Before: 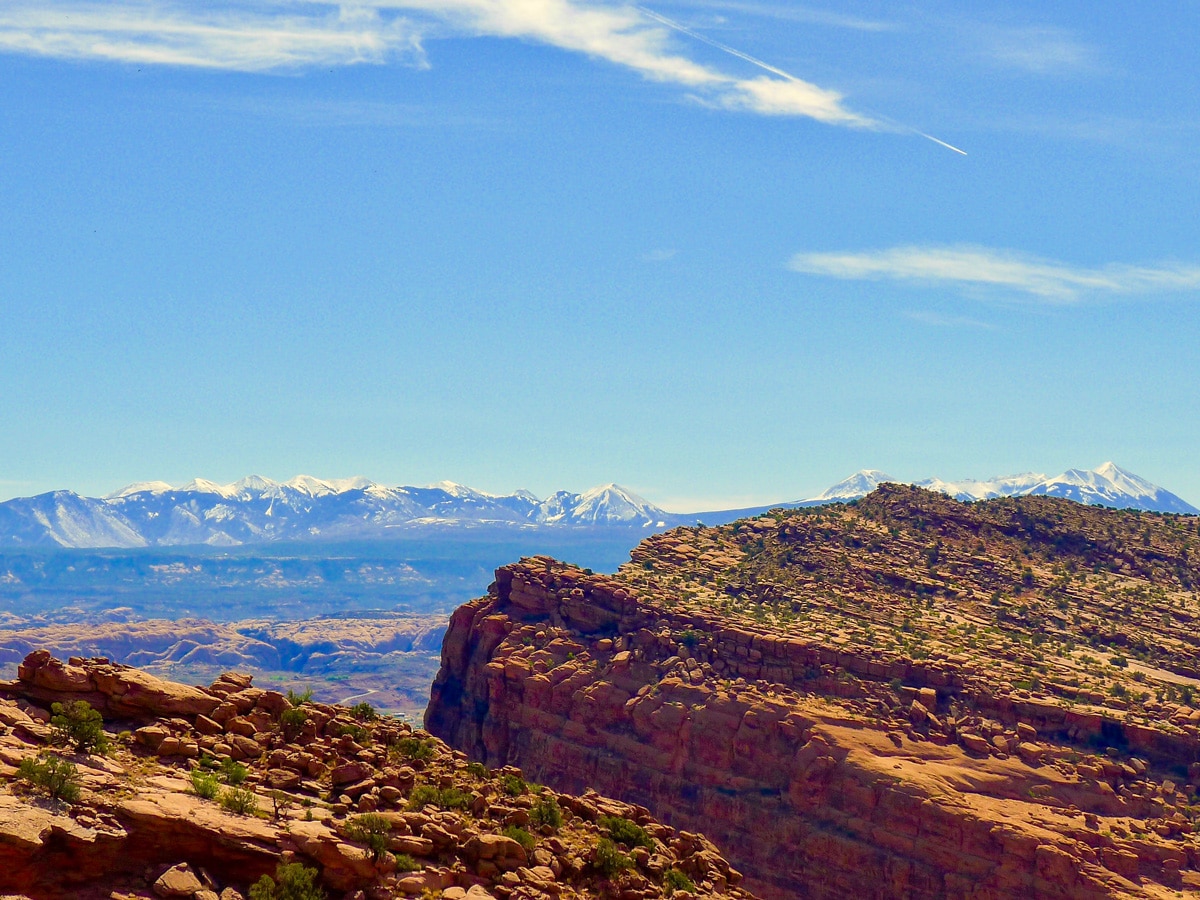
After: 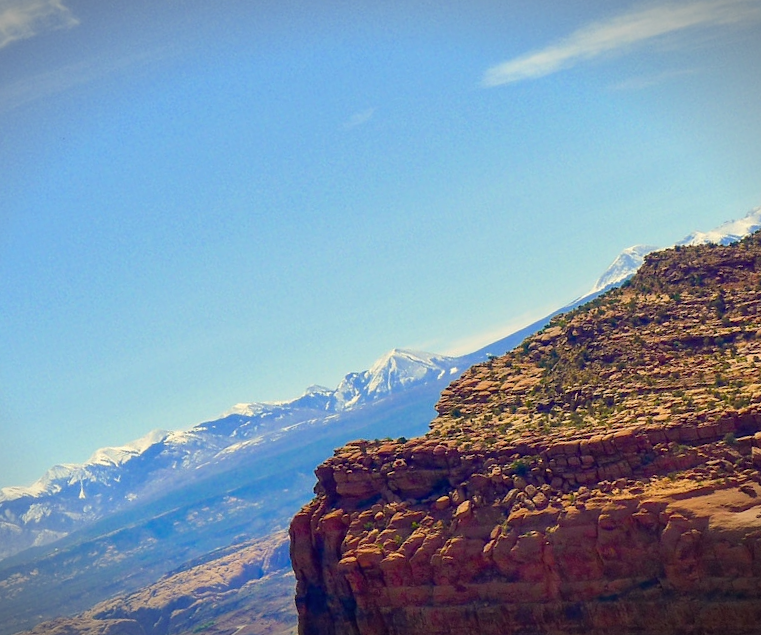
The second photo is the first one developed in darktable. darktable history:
crop and rotate: angle 20.3°, left 6.81%, right 4.293%, bottom 1.136%
vignetting: fall-off start 100.26%, width/height ratio 1.304
